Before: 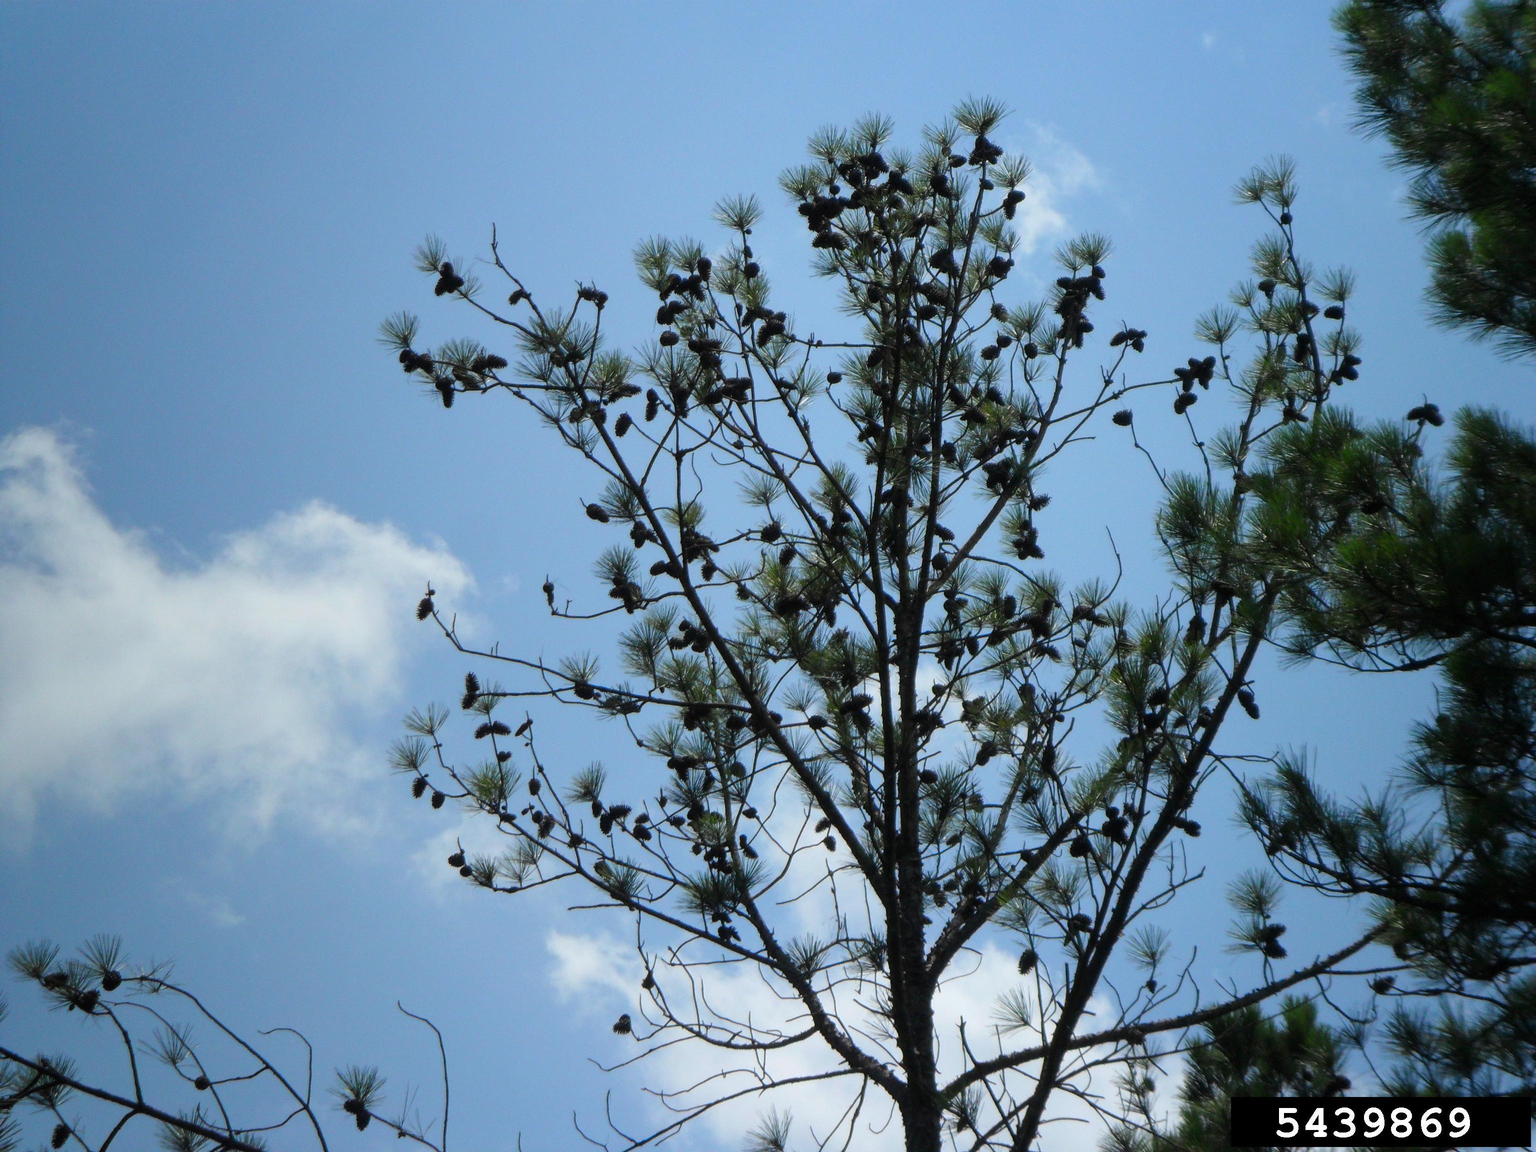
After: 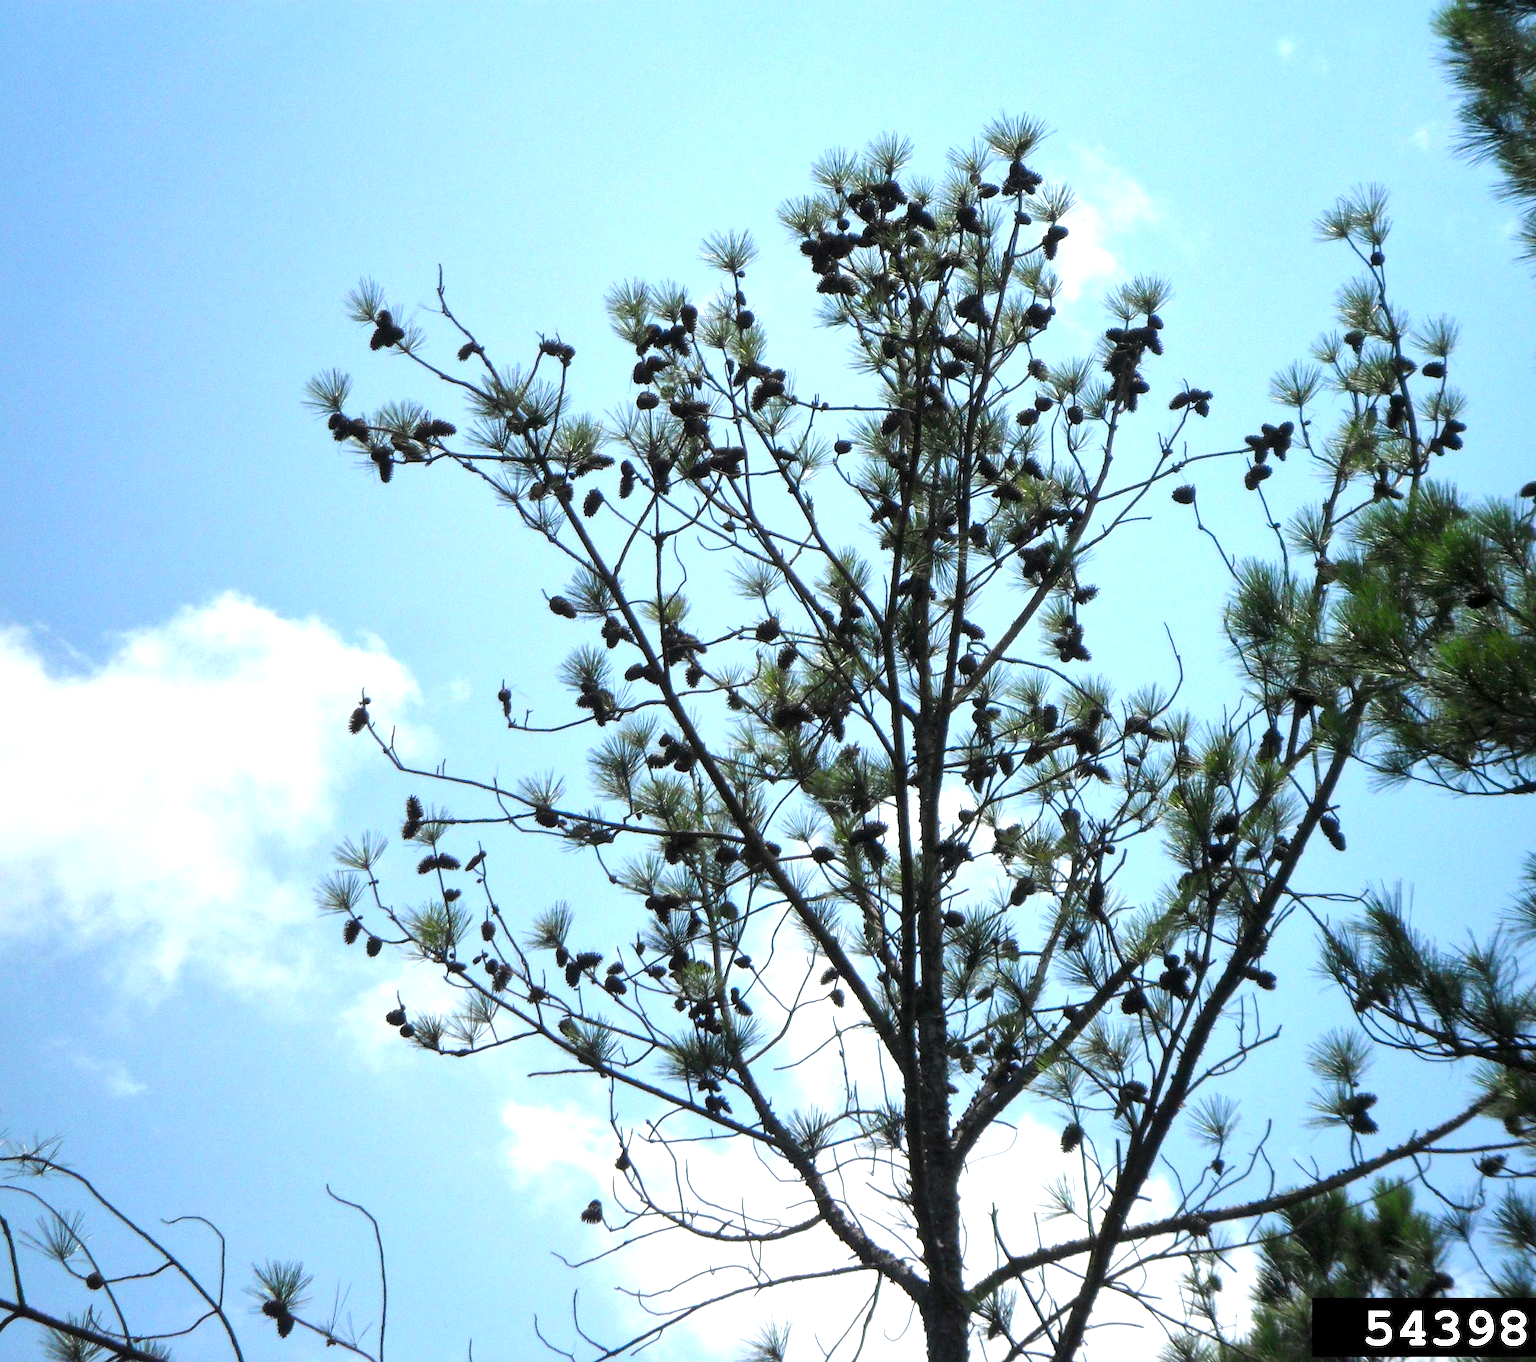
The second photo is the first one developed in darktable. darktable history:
local contrast: mode bilateral grid, contrast 19, coarseness 51, detail 130%, midtone range 0.2
exposure: black level correction 0, exposure 1.124 EV, compensate highlight preservation false
crop: left 7.951%, right 7.481%
